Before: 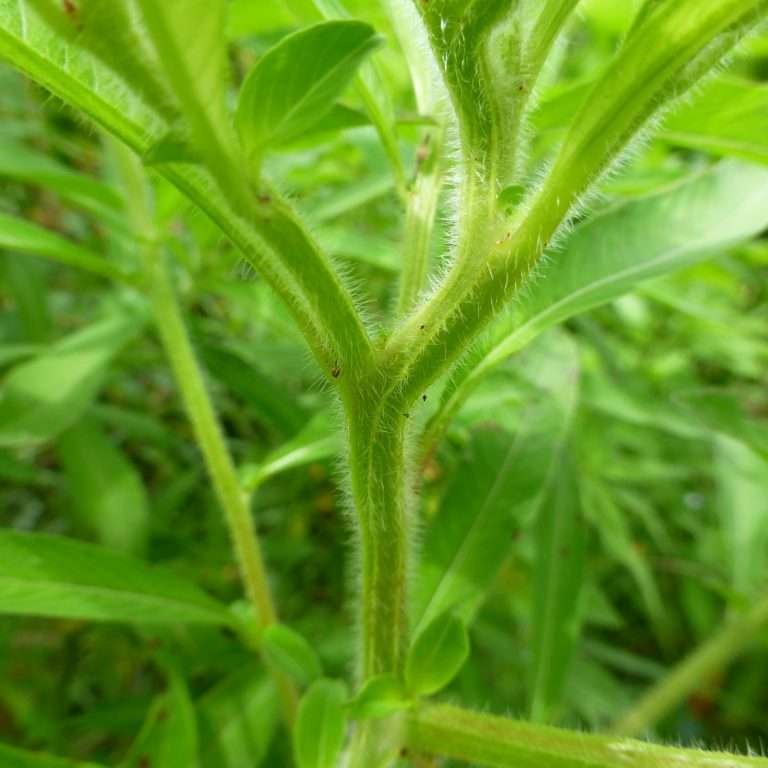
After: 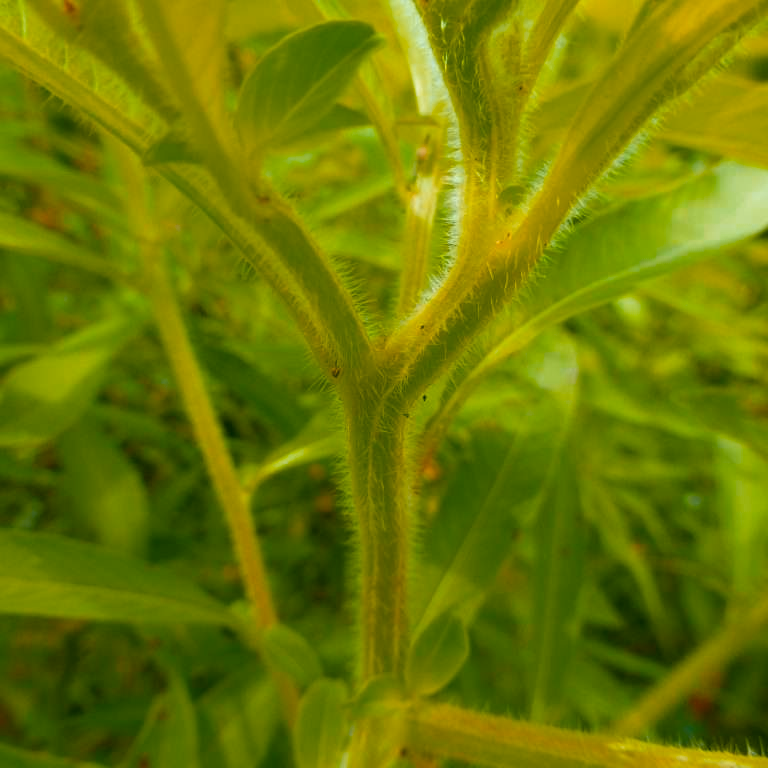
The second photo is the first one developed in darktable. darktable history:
color zones: curves: ch0 [(0.473, 0.374) (0.742, 0.784)]; ch1 [(0.354, 0.737) (0.742, 0.705)]; ch2 [(0.318, 0.421) (0.758, 0.532)]
